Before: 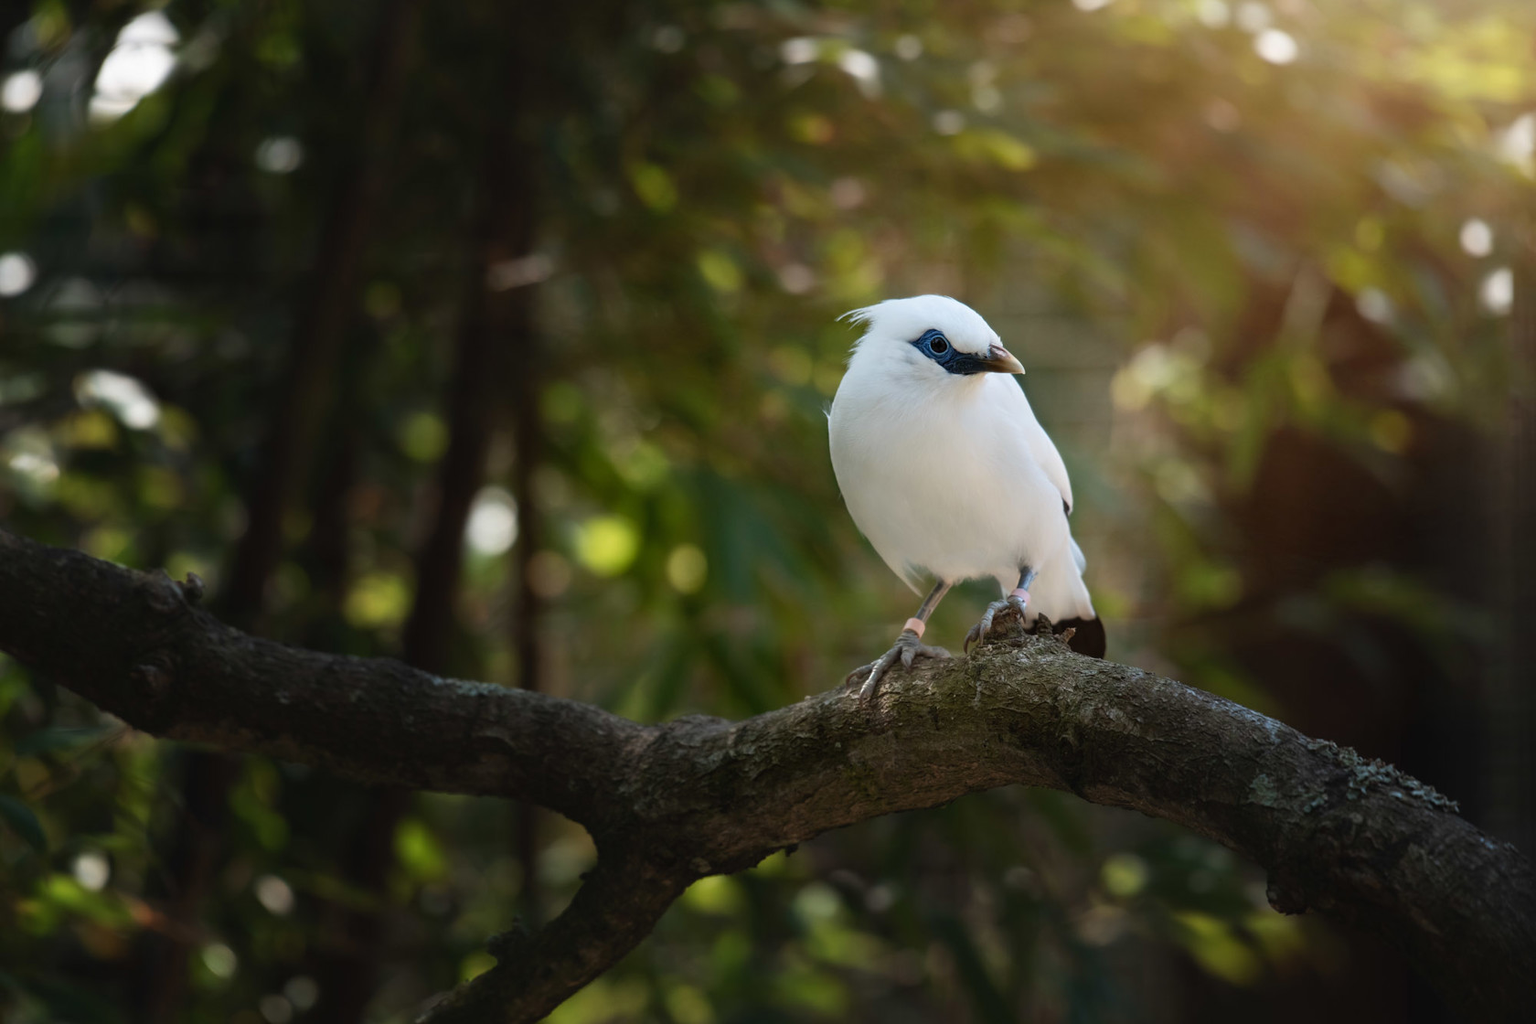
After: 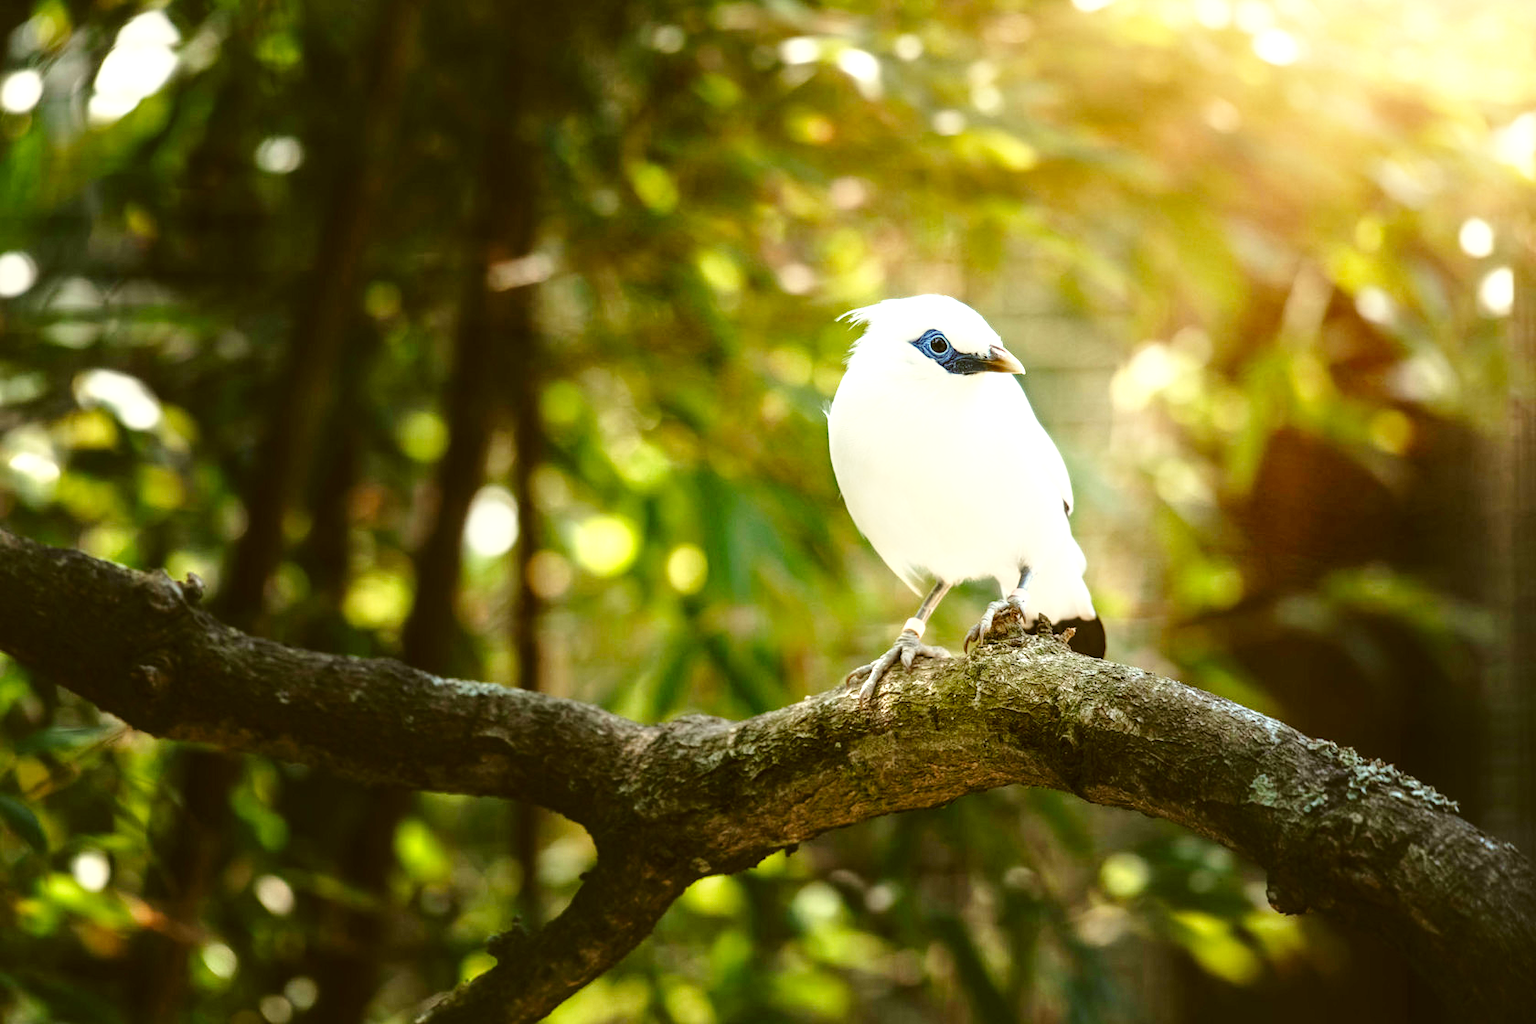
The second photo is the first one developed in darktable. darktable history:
local contrast: detail 130%
base curve: curves: ch0 [(0, 0) (0.028, 0.03) (0.121, 0.232) (0.46, 0.748) (0.859, 0.968) (1, 1)], preserve colors none
color correction: highlights a* -1.67, highlights b* 10.12, shadows a* 0.731, shadows b* 19.68
exposure: black level correction 0, exposure 1.199 EV, compensate highlight preservation false
